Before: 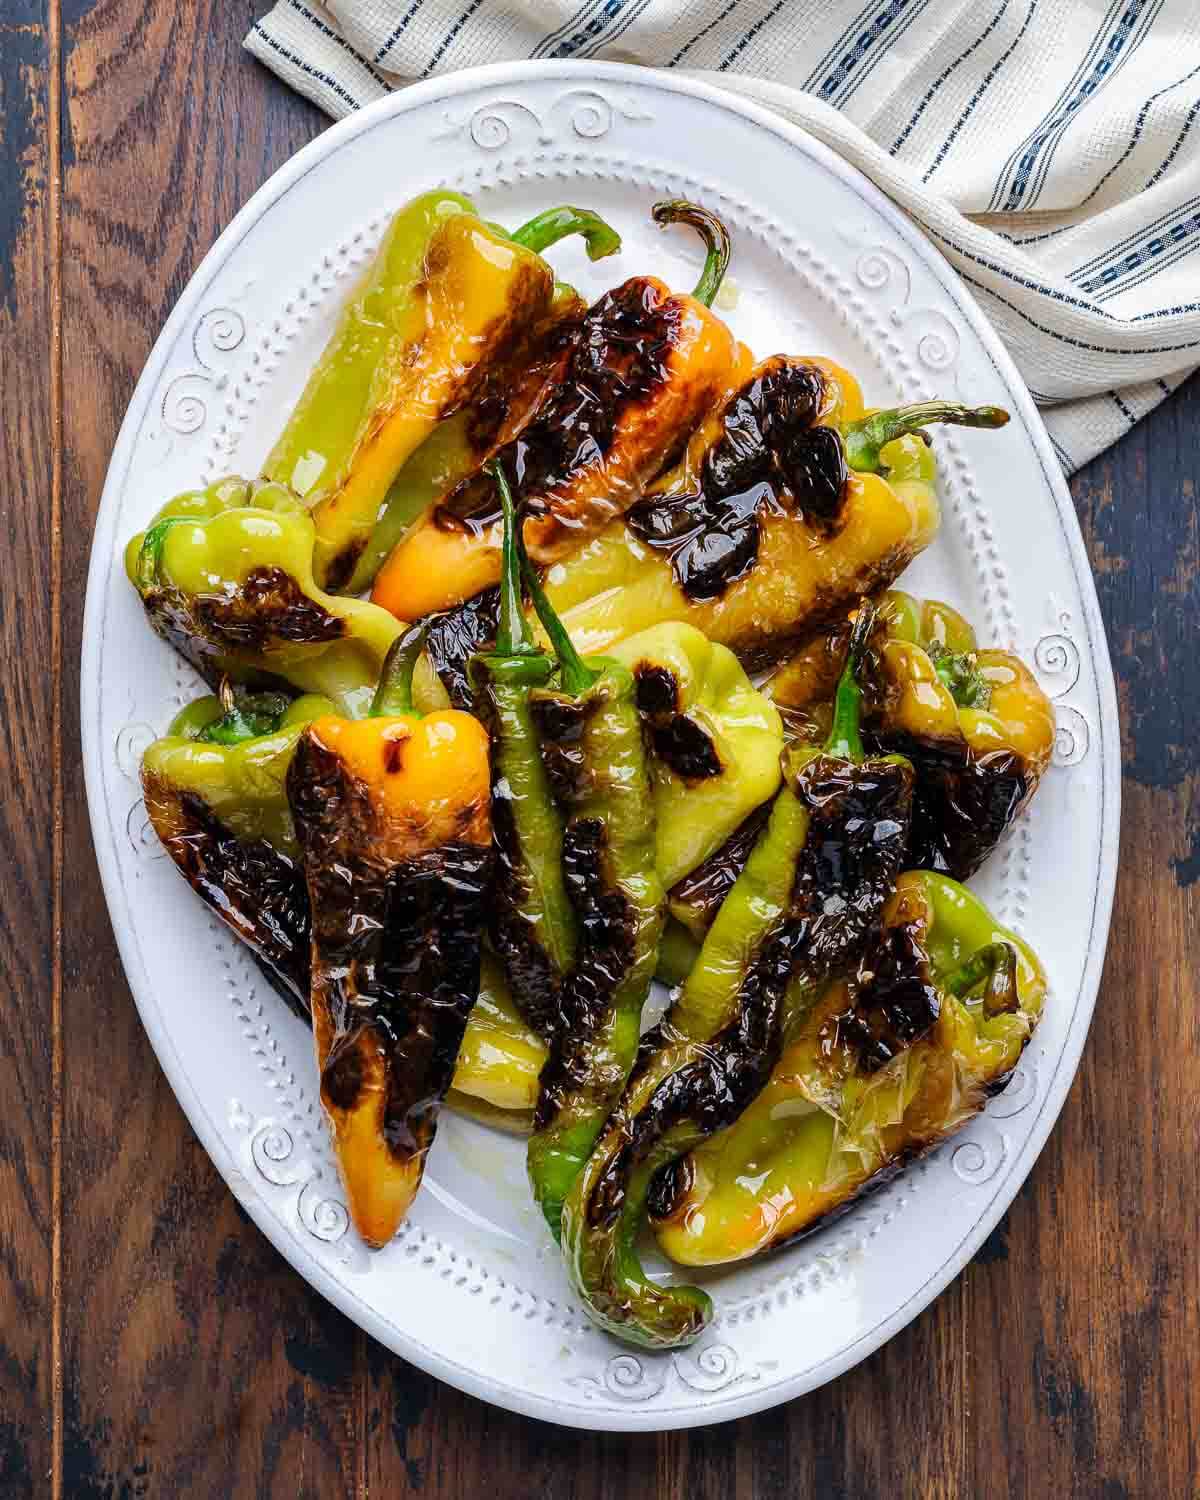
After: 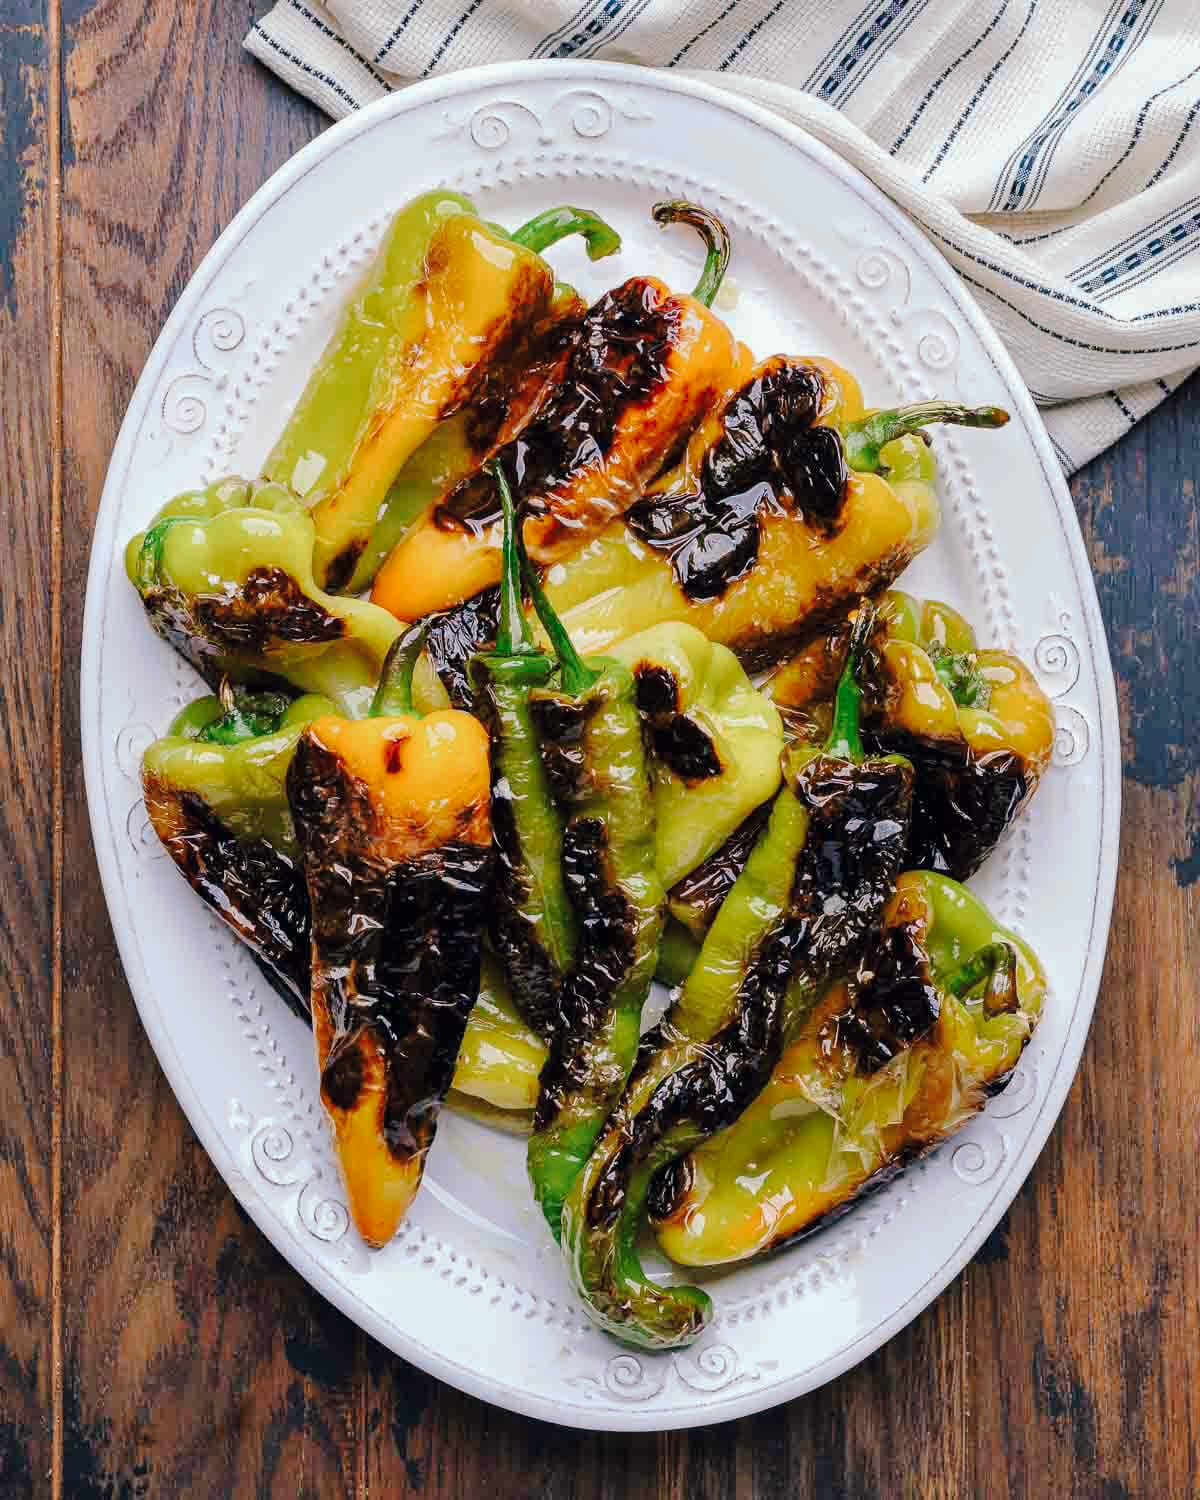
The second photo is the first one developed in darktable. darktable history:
tone curve: curves: ch0 [(0, 0) (0.003, 0.004) (0.011, 0.01) (0.025, 0.025) (0.044, 0.042) (0.069, 0.064) (0.1, 0.093) (0.136, 0.13) (0.177, 0.182) (0.224, 0.241) (0.277, 0.322) (0.335, 0.409) (0.399, 0.482) (0.468, 0.551) (0.543, 0.606) (0.623, 0.672) (0.709, 0.73) (0.801, 0.81) (0.898, 0.885) (1, 1)], preserve colors none
color look up table: target L [94.89, 89.03, 89.4, 84.5, 76.74, 72.17, 67.07, 58.82, 49.13, 39.31, 39.58, 22.95, 3.731, 200.98, 82.23, 76.11, 62.26, 59.24, 57.97, 50.18, 51.62, 42.1, 41.63, 30.79, 27.72, 21.38, 95.11, 74.68, 73.37, 63.22, 68.85, 59.03, 55.67, 57.9, 45.87, 39.78, 48.4, 42.2, 37.39, 25.29, 25.38, 15.21, 3.038, 87.97, 68.94, 59.62, 62.18, 48.63, 33.53], target a [-8.287, -28.96, -32.21, -57.85, -6.52, -9.552, -23.22, -66.99, -27.31, -29.4, -36.68, -22.84, -5.569, 0, 8.685, 36.12, 46.85, 14.58, 70.56, 32.93, 73.71, 33.07, 68.52, 5.746, -0.575, 34.03, 3.578, 24.28, 40.14, 39.1, 66.07, 7.65, 78.74, 52.55, 32.79, 6.433, 32.39, 59.51, 61.15, 8.026, 31.59, 26.58, 7.816, -43.38, -20.73, 4.53, -43.81, -24.38, -13.57], target b [32.69, 52.84, 17.28, 21.34, 30.93, 2.346, 60.86, 48.65, 18.53, 35.05, 26.36, 19.28, 2.624, -0.001, 71.62, 7.758, 54.19, 16.36, 33.35, 25.34, 18.46, 45.03, 51.48, 2.699, 29.38, 23.88, -3.944, -30.12, -31.66, -9.566, -36.51, -54.82, -18.73, -55.61, -36.09, -50.43, -65.71, -51.08, -1.852, -22.8, -64.96, -47.54, -14.47, -13.8, -33.76, -21.01, -2.921, -20.11, -2.481], num patches 49
